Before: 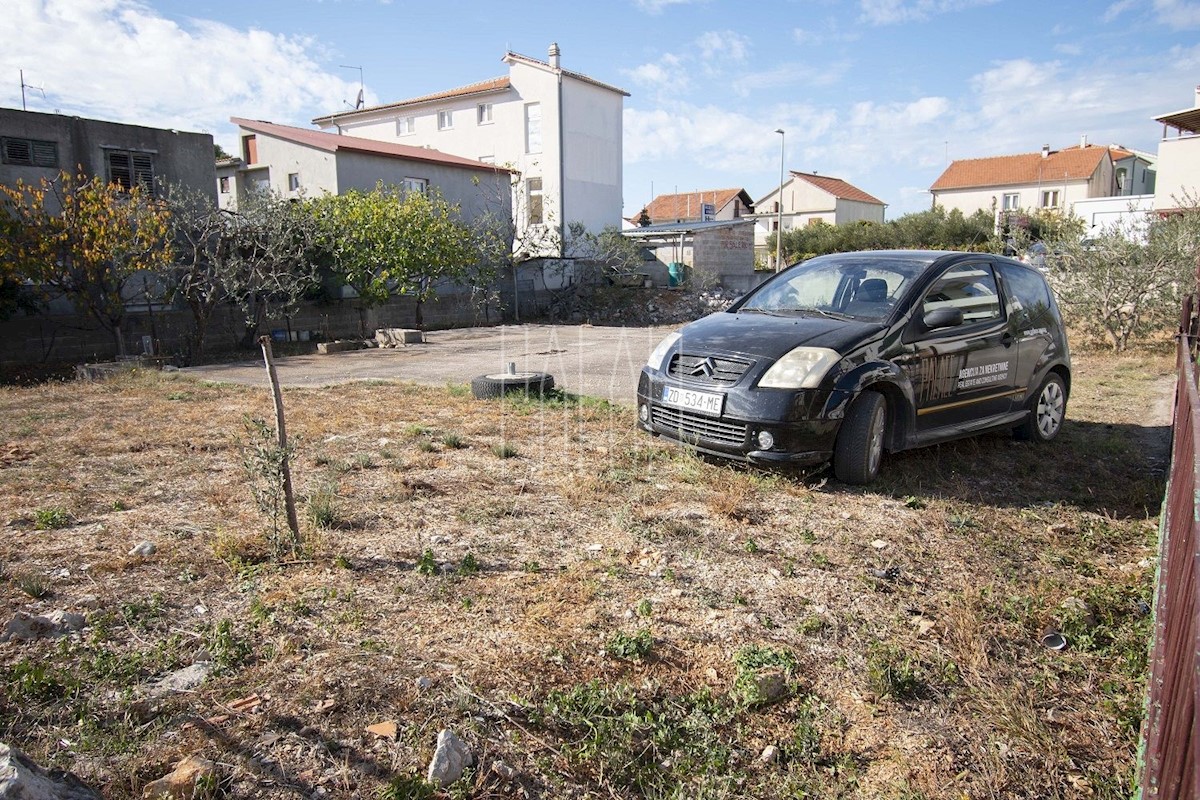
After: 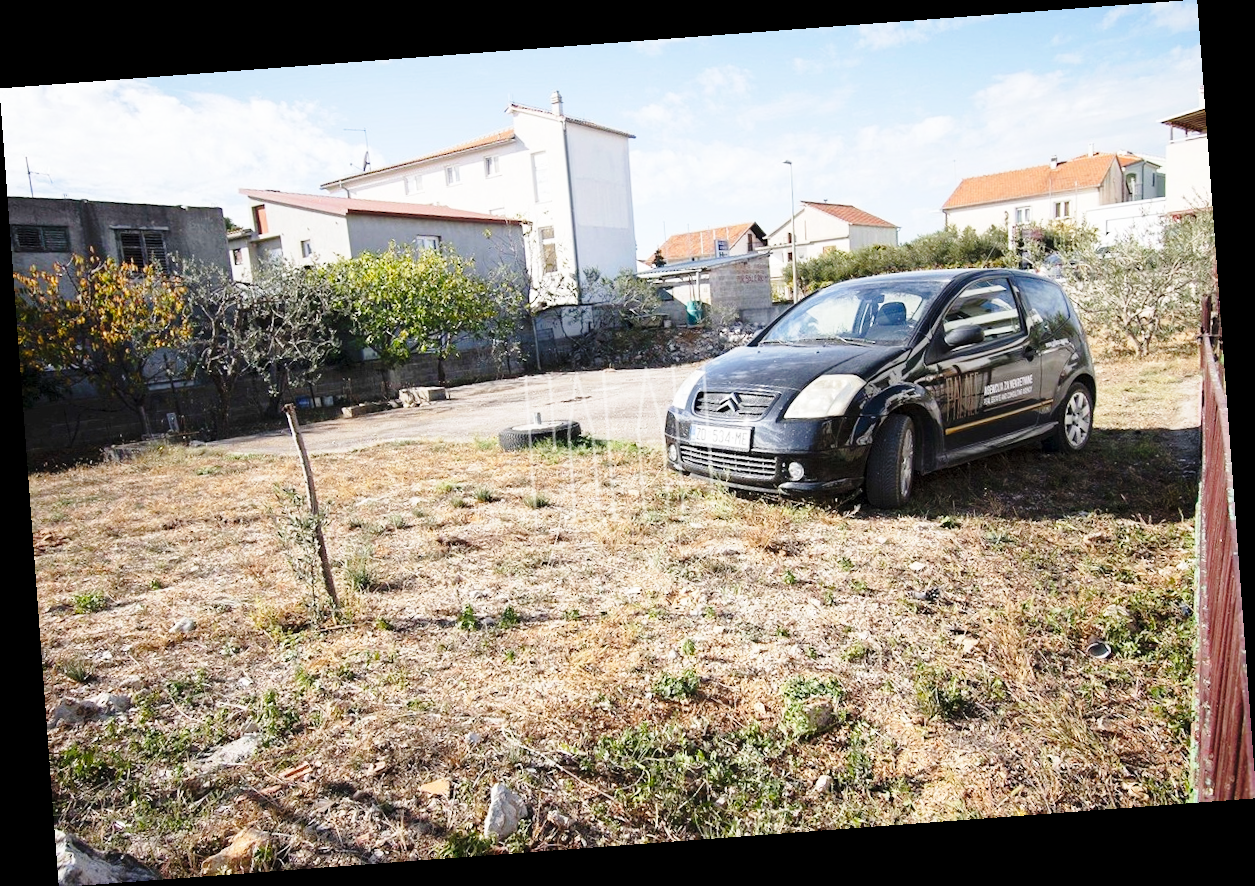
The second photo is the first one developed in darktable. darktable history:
base curve: curves: ch0 [(0, 0) (0.028, 0.03) (0.121, 0.232) (0.46, 0.748) (0.859, 0.968) (1, 1)], preserve colors none
rotate and perspective: rotation -4.25°, automatic cropping off
